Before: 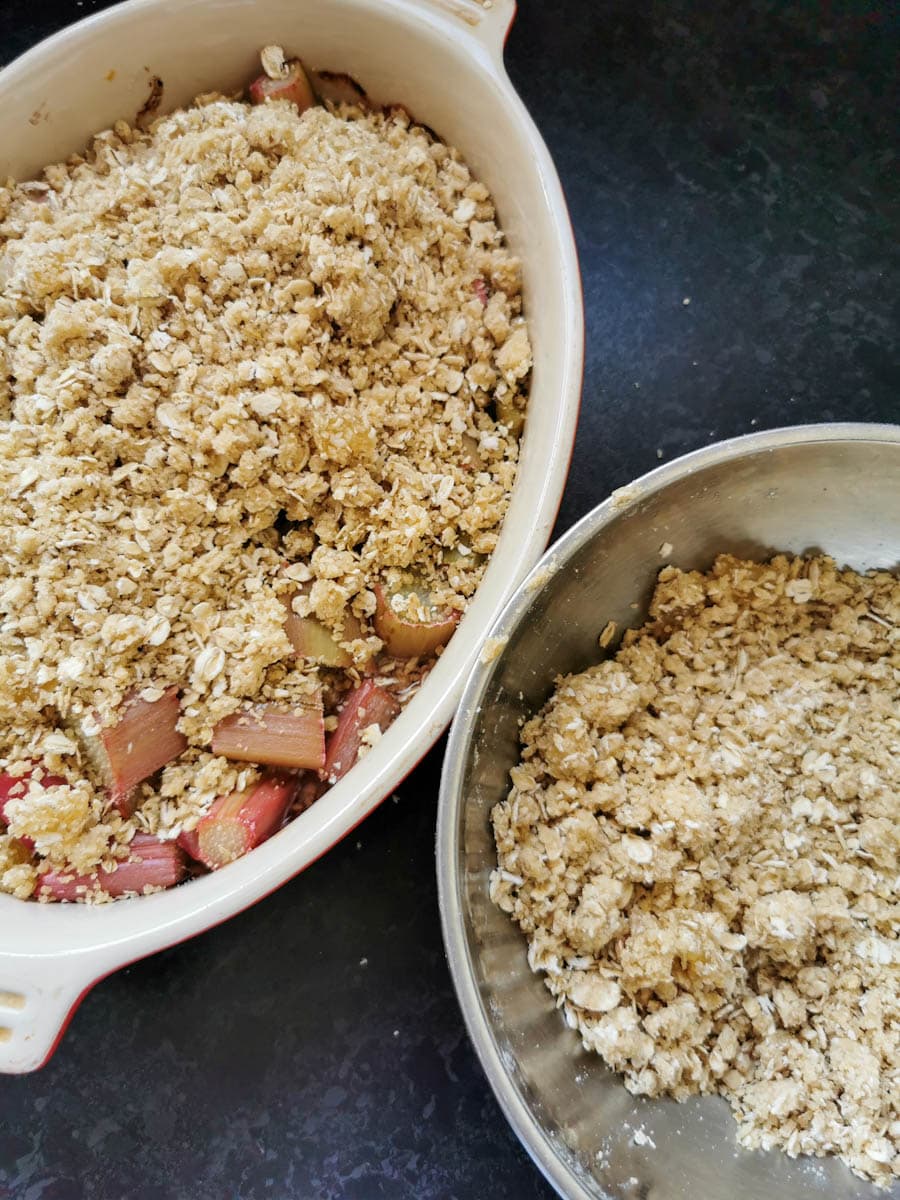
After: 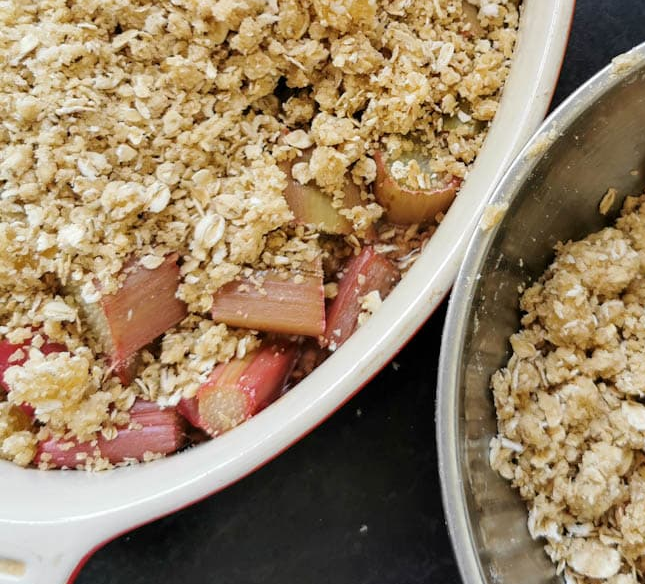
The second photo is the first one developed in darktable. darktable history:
crop: top 36.154%, right 28.271%, bottom 15.117%
